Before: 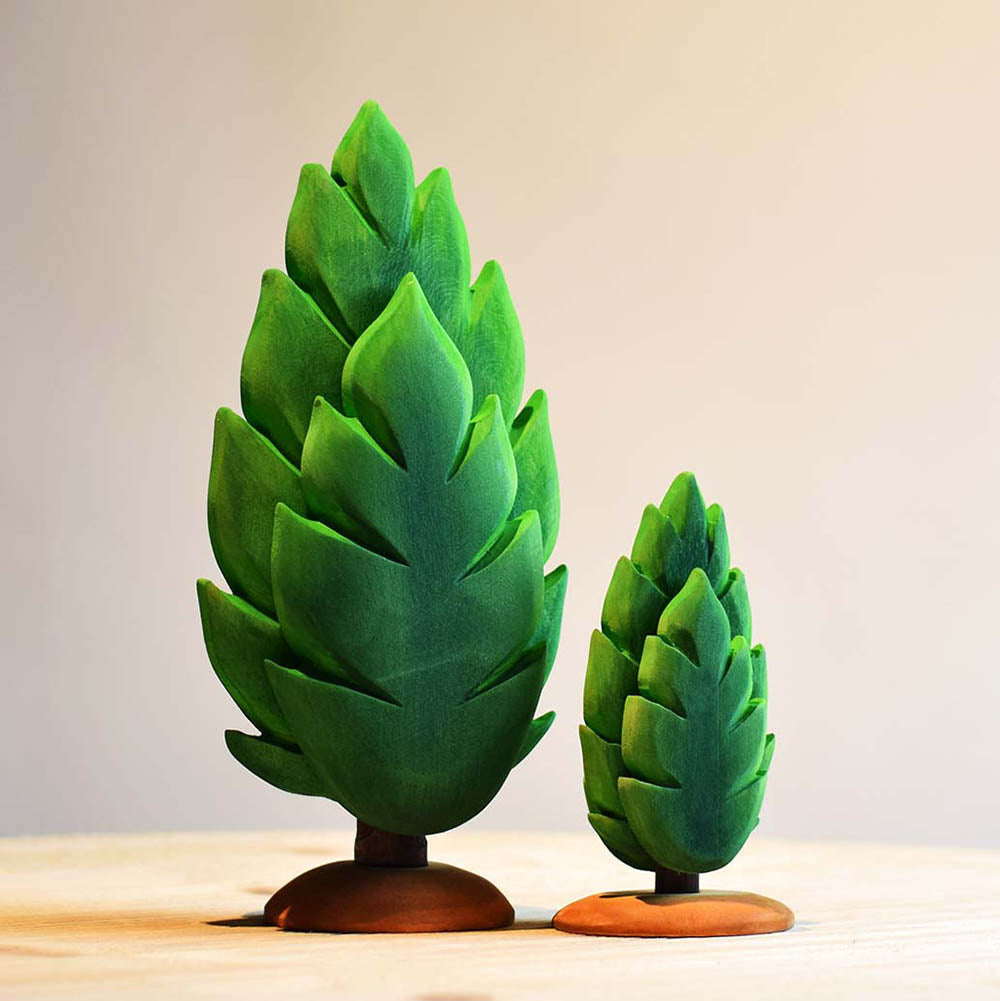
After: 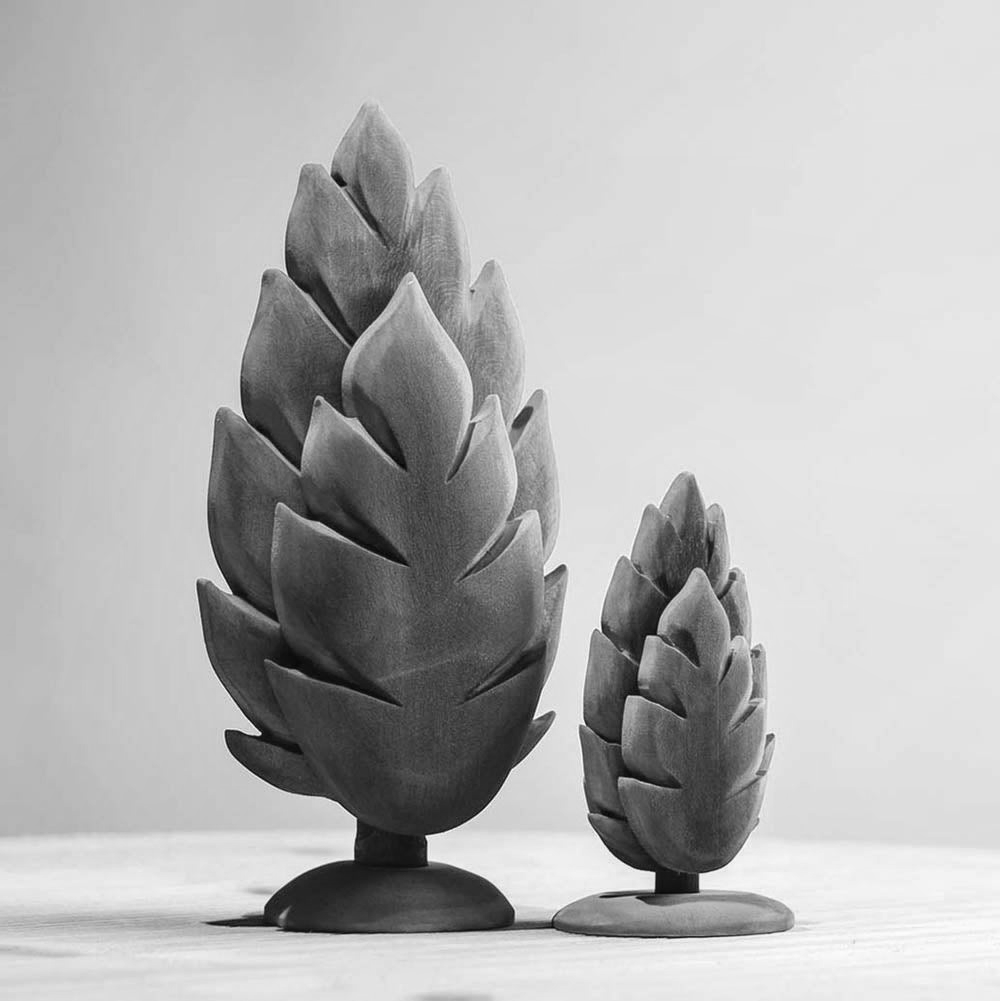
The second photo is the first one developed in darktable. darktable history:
monochrome: on, module defaults
local contrast: detail 117%
